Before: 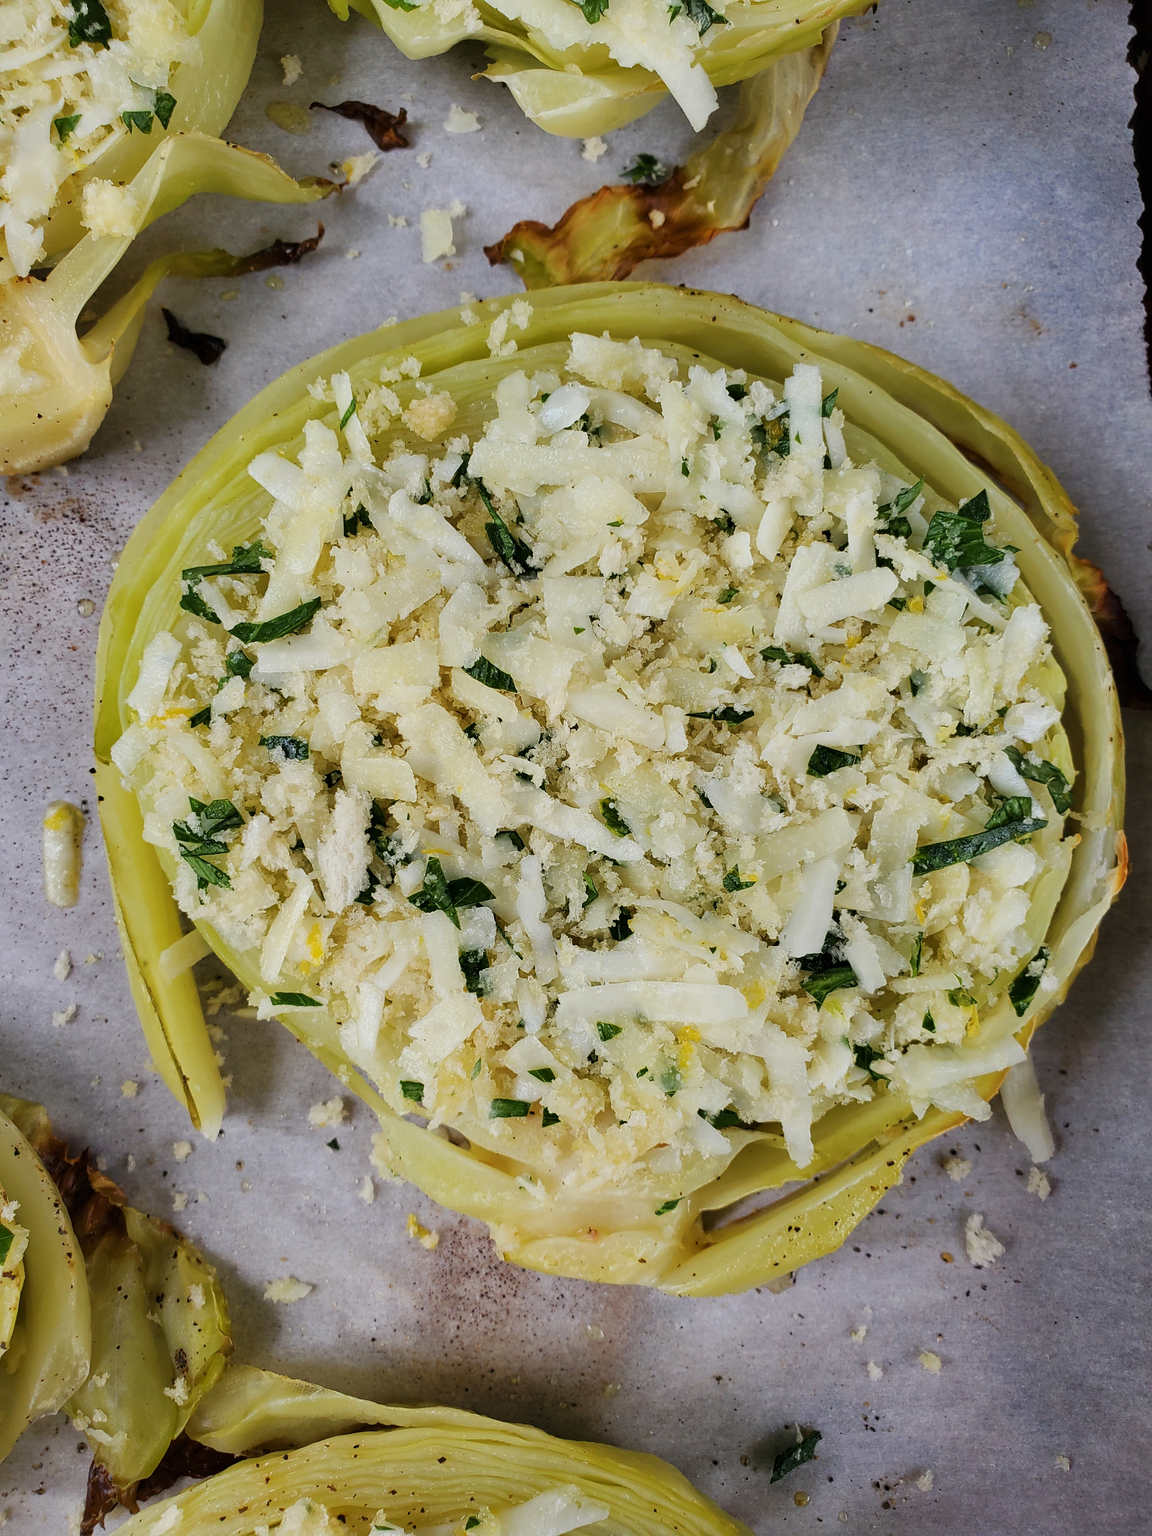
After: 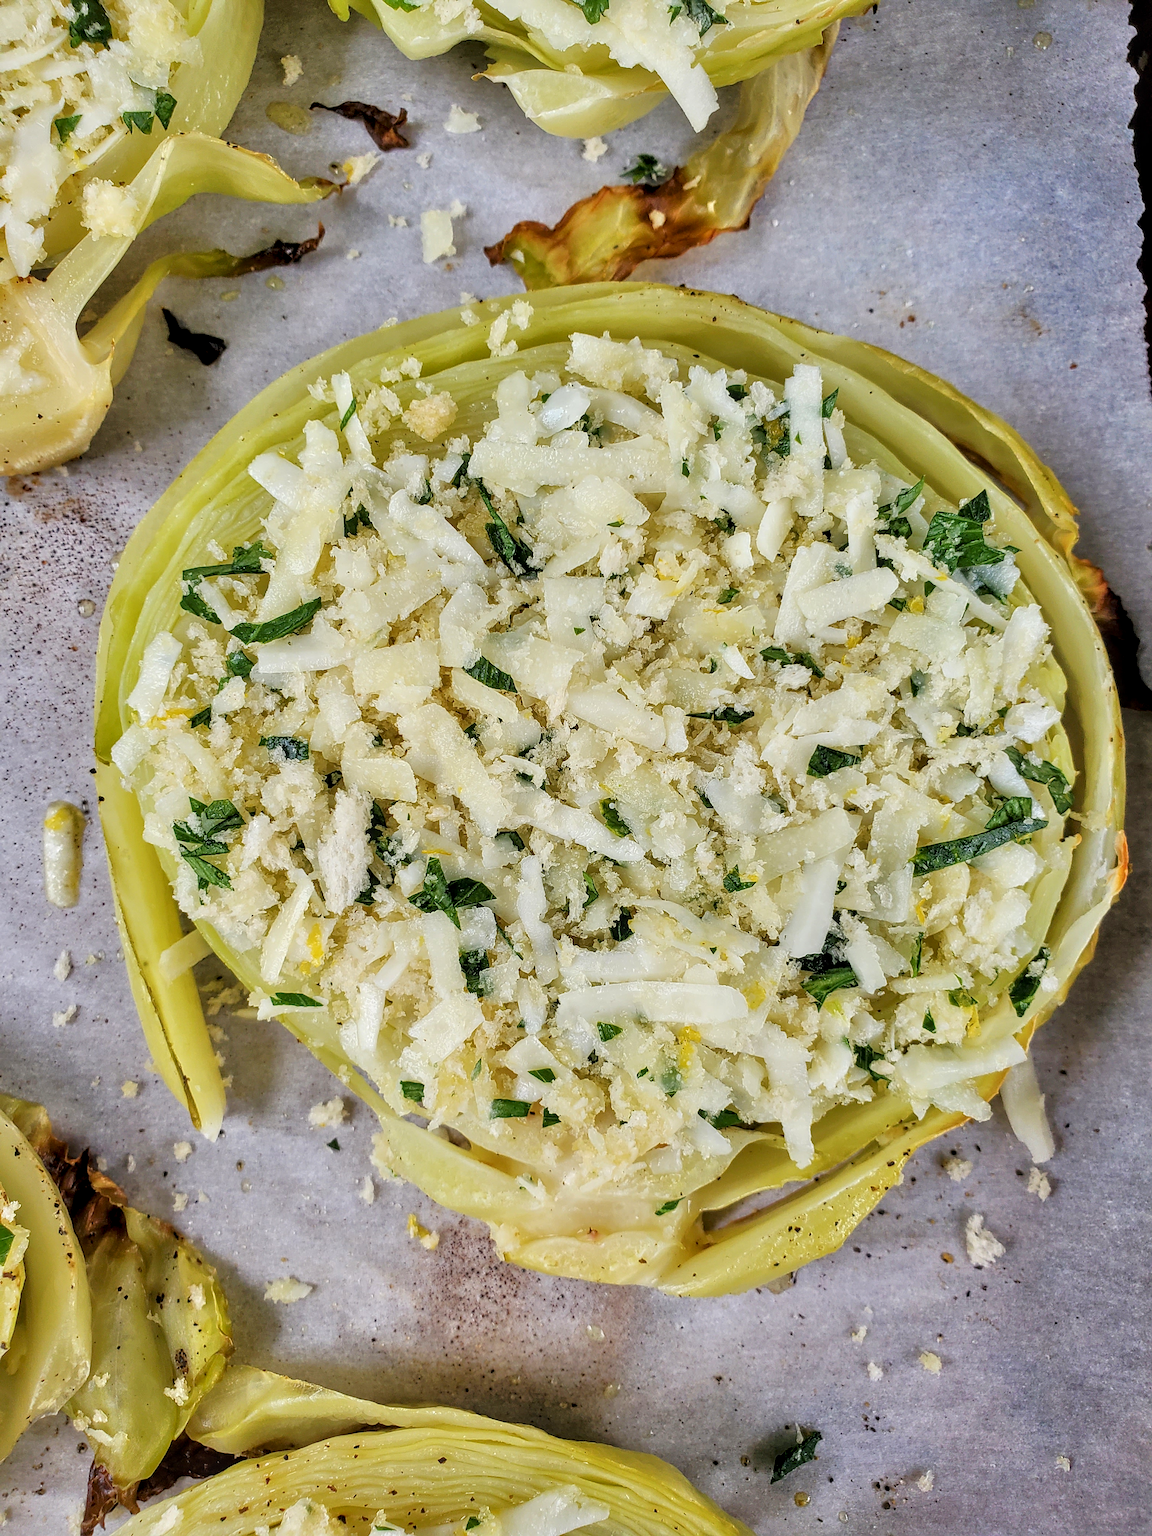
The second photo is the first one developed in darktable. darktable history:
local contrast: detail 130%
sharpen: amount 0.2
tone equalizer: -7 EV 0.15 EV, -6 EV 0.6 EV, -5 EV 1.15 EV, -4 EV 1.33 EV, -3 EV 1.15 EV, -2 EV 0.6 EV, -1 EV 0.15 EV, mask exposure compensation -0.5 EV
